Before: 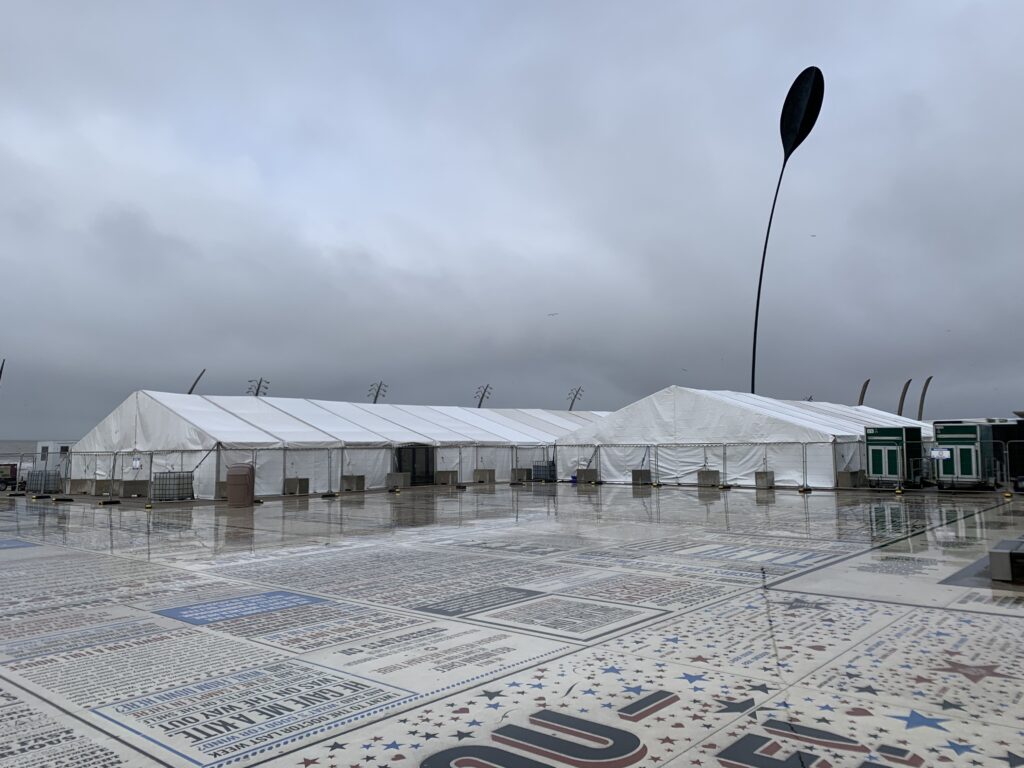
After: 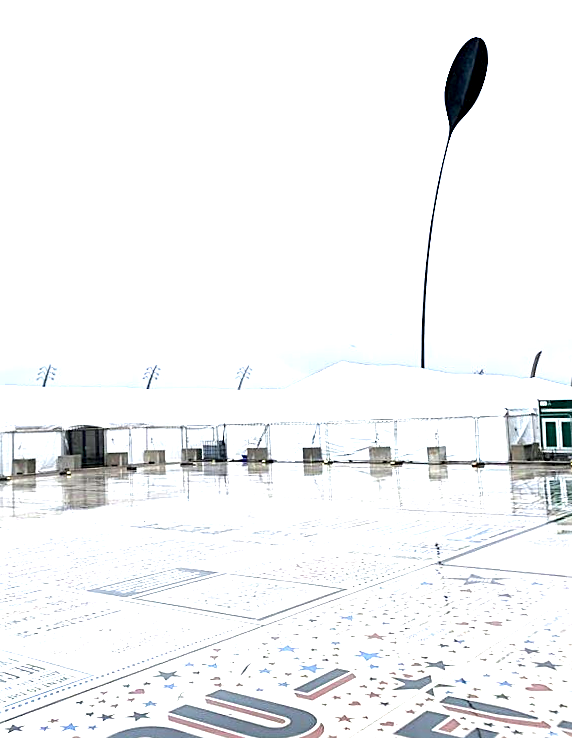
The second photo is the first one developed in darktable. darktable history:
crop: left 31.458%, top 0%, right 11.876%
sharpen: on, module defaults
rotate and perspective: rotation -1.32°, lens shift (horizontal) -0.031, crop left 0.015, crop right 0.985, crop top 0.047, crop bottom 0.982
exposure: black level correction 0.001, exposure 2 EV, compensate highlight preservation false
tone equalizer: -8 EV -0.417 EV, -7 EV -0.389 EV, -6 EV -0.333 EV, -5 EV -0.222 EV, -3 EV 0.222 EV, -2 EV 0.333 EV, -1 EV 0.389 EV, +0 EV 0.417 EV, edges refinement/feathering 500, mask exposure compensation -1.57 EV, preserve details no
